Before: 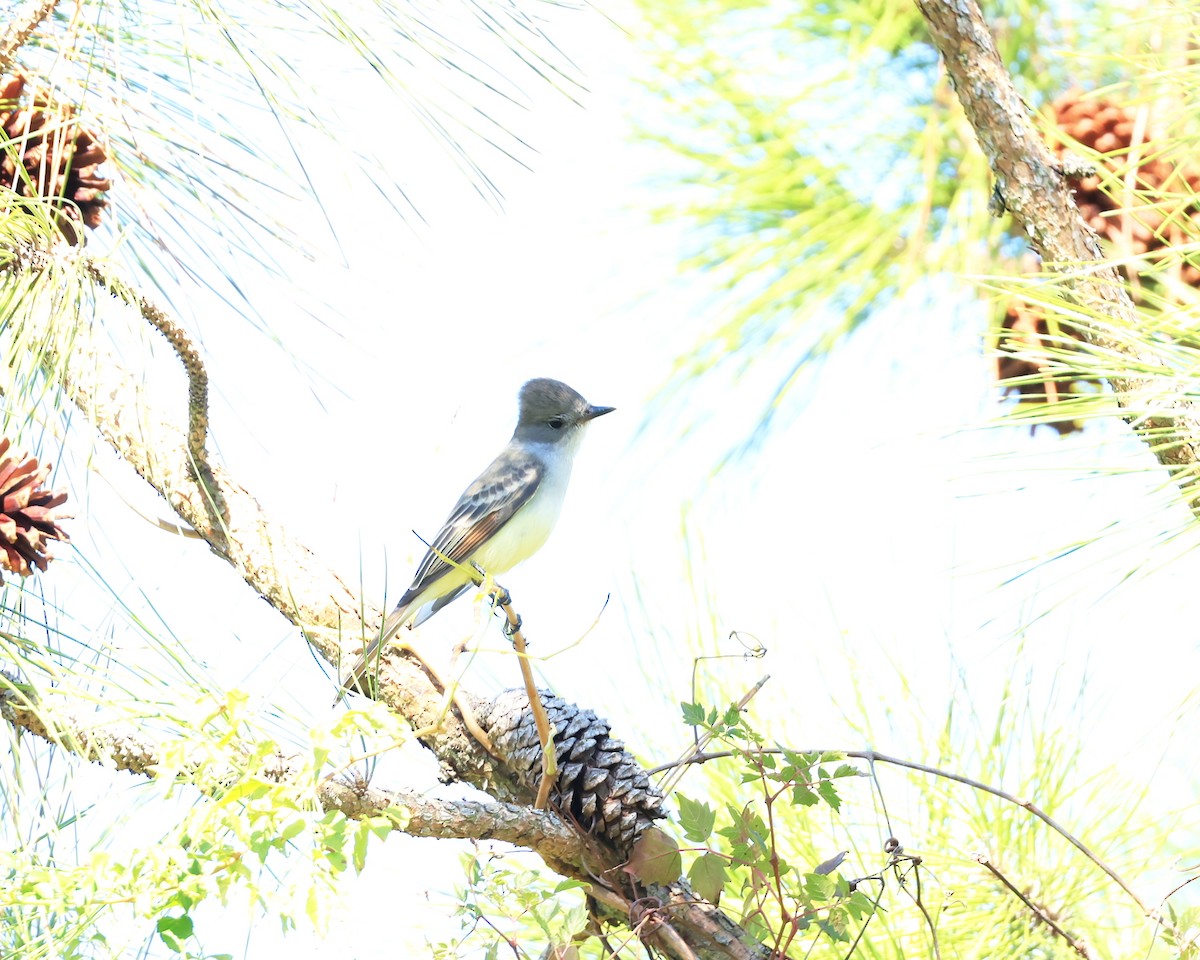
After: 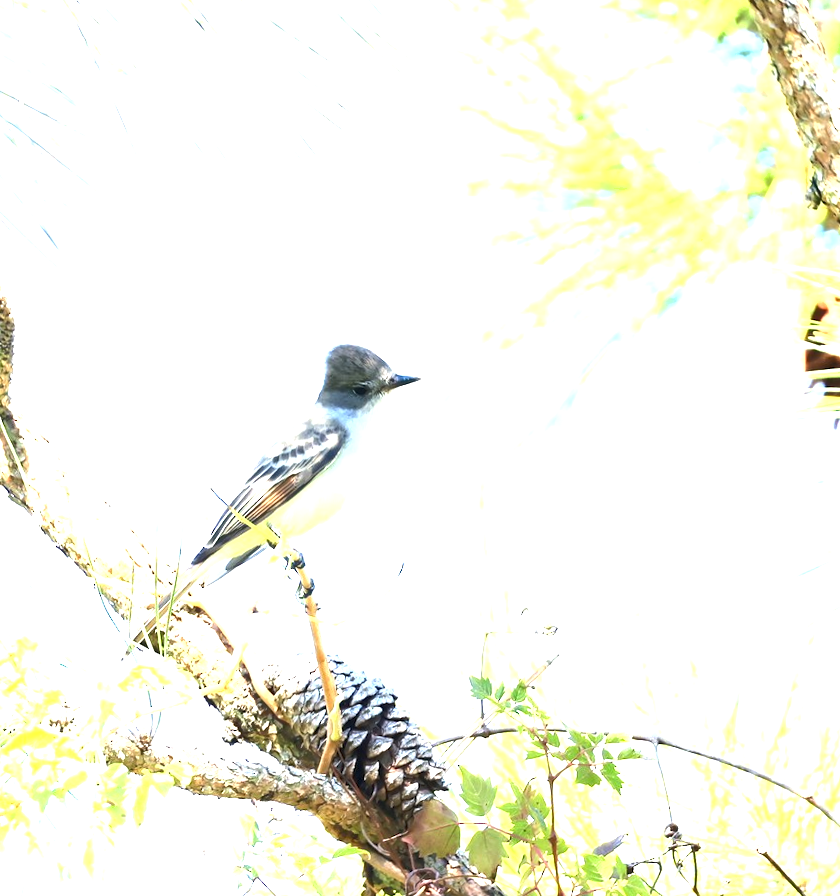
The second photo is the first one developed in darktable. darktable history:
crop and rotate: angle -3.27°, left 14.277%, top 0.028%, right 10.766%, bottom 0.028%
shadows and highlights: shadows 37.27, highlights -28.18, soften with gaussian
exposure: black level correction 0.001, exposure 0.955 EV, compensate exposure bias true, compensate highlight preservation false
